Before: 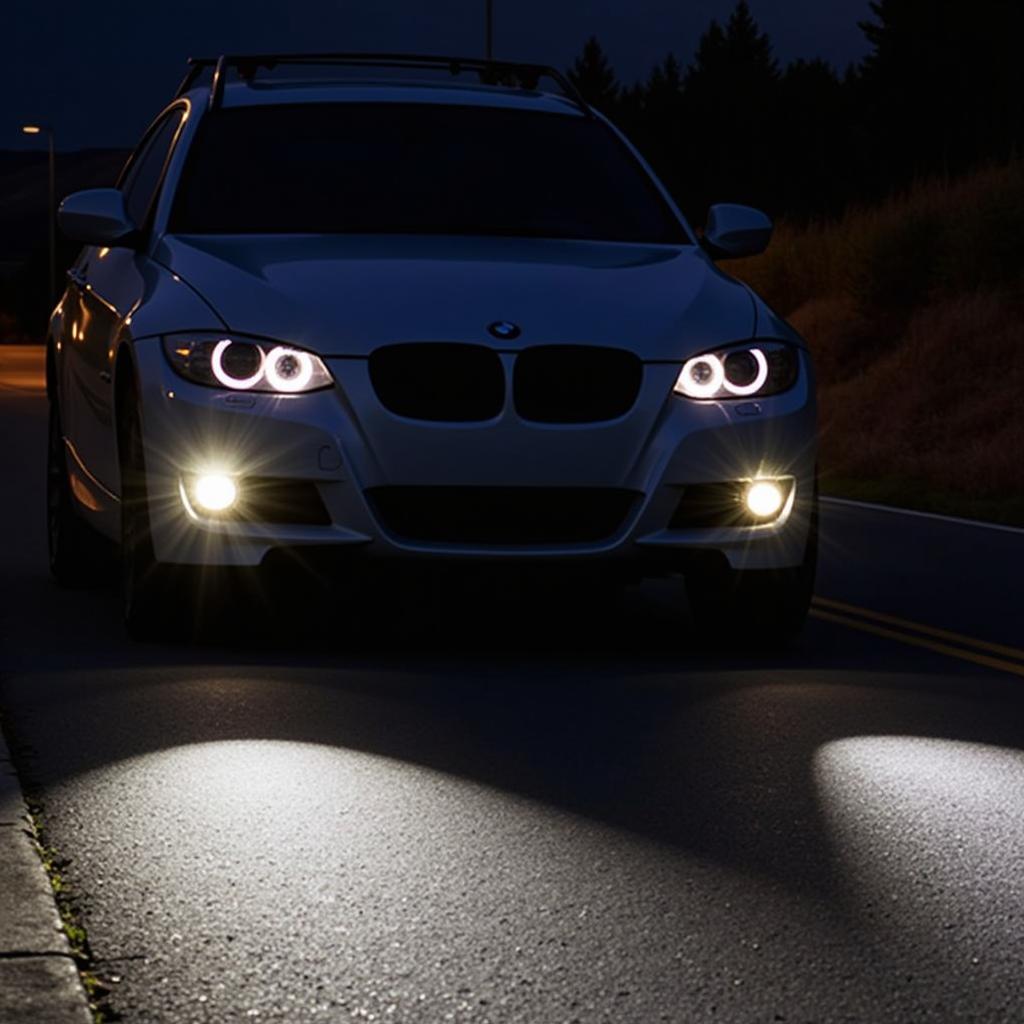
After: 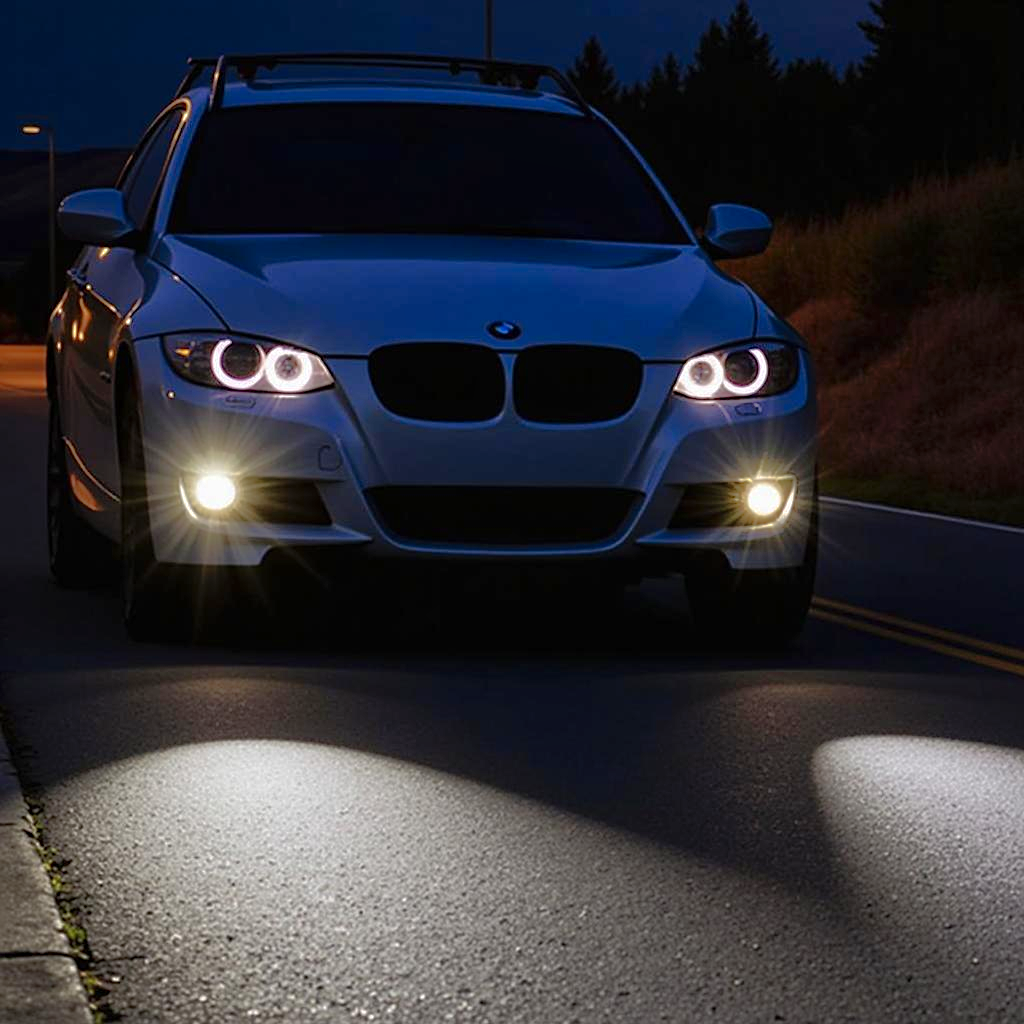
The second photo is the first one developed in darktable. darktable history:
shadows and highlights: on, module defaults
sharpen: amount 0.209
